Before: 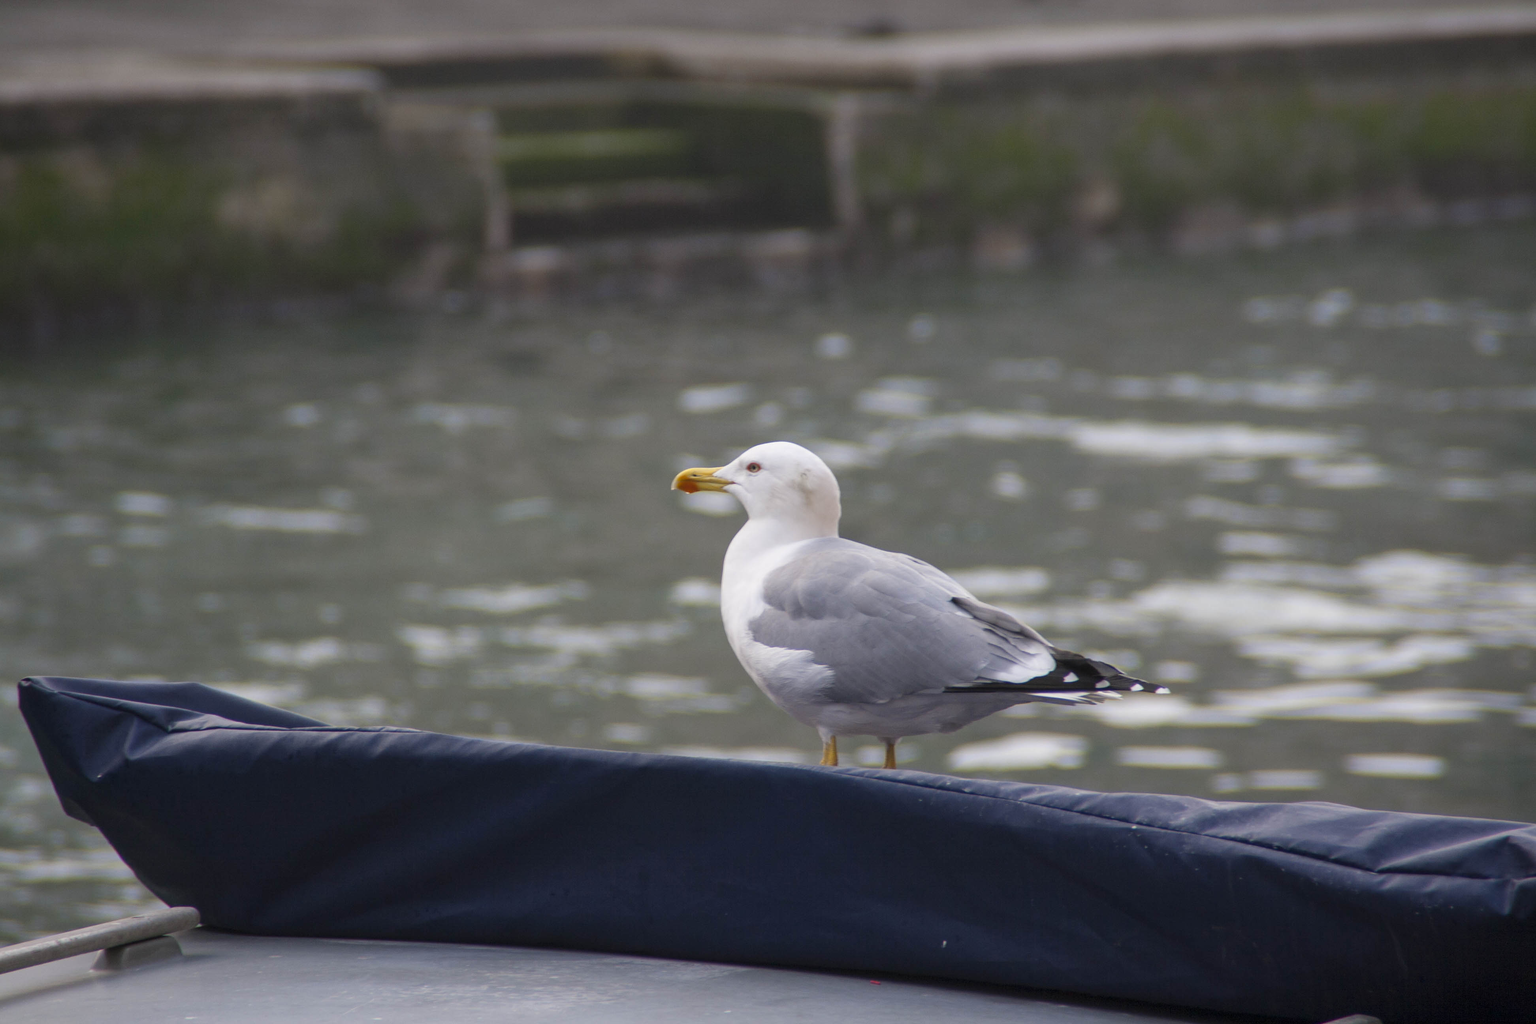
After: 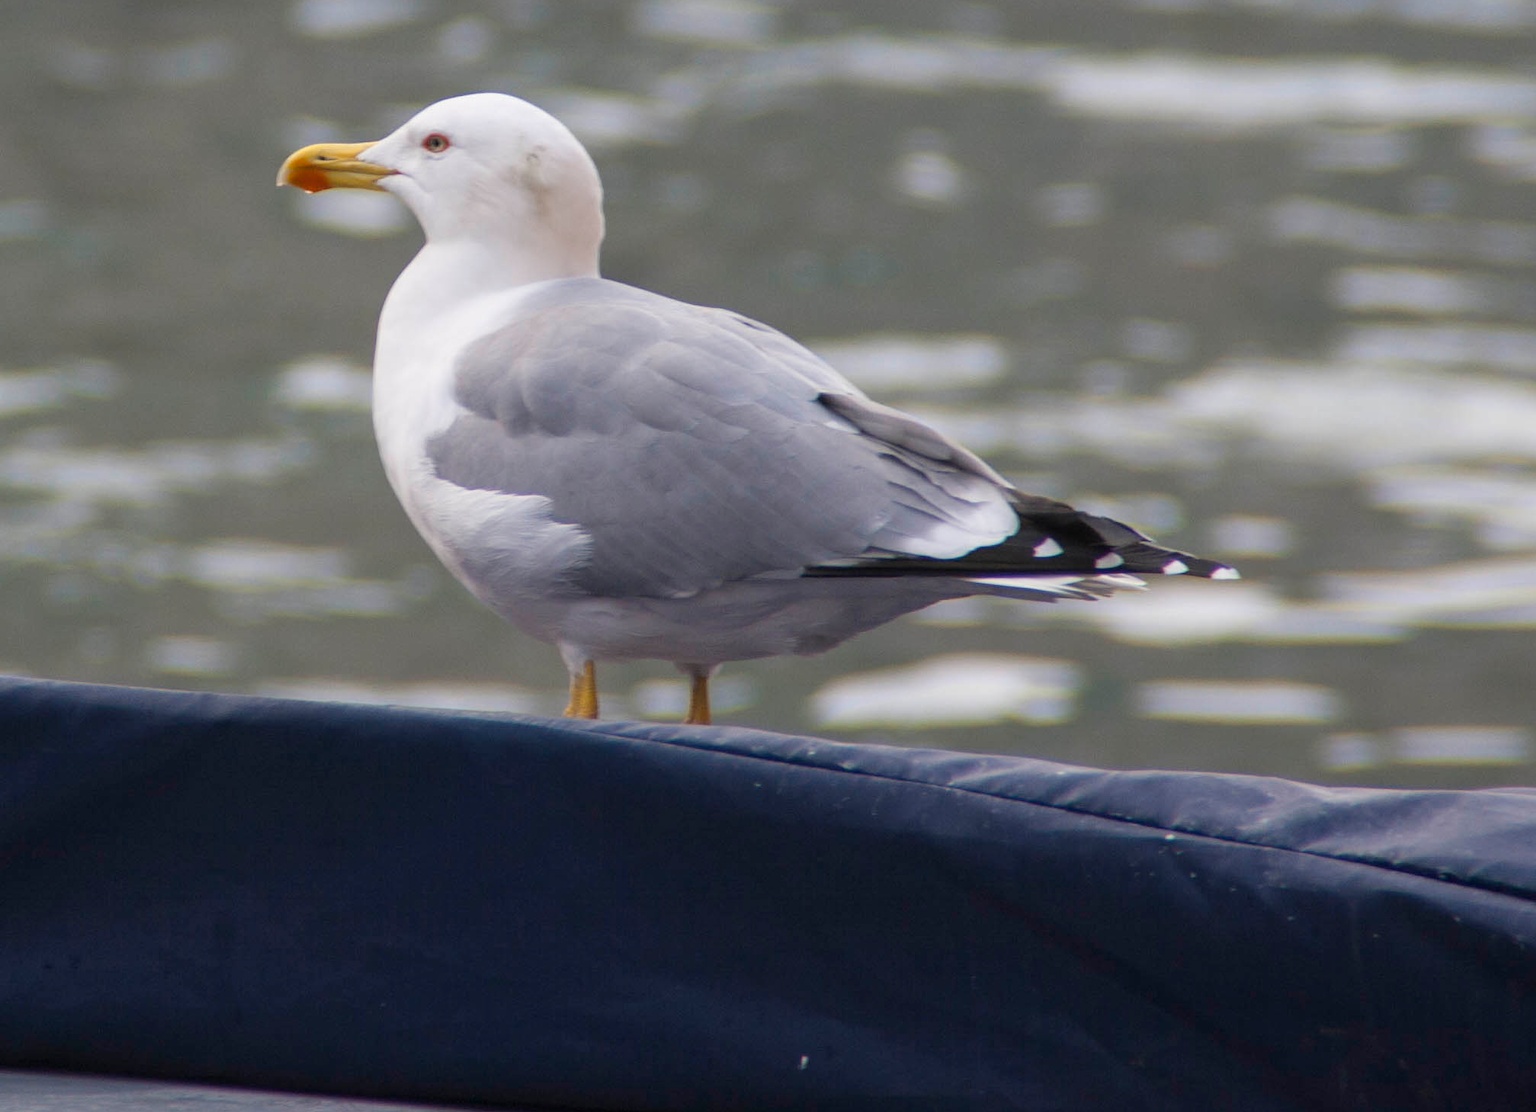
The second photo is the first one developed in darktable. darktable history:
crop: left 34.38%, top 38.44%, right 13.77%, bottom 5.196%
